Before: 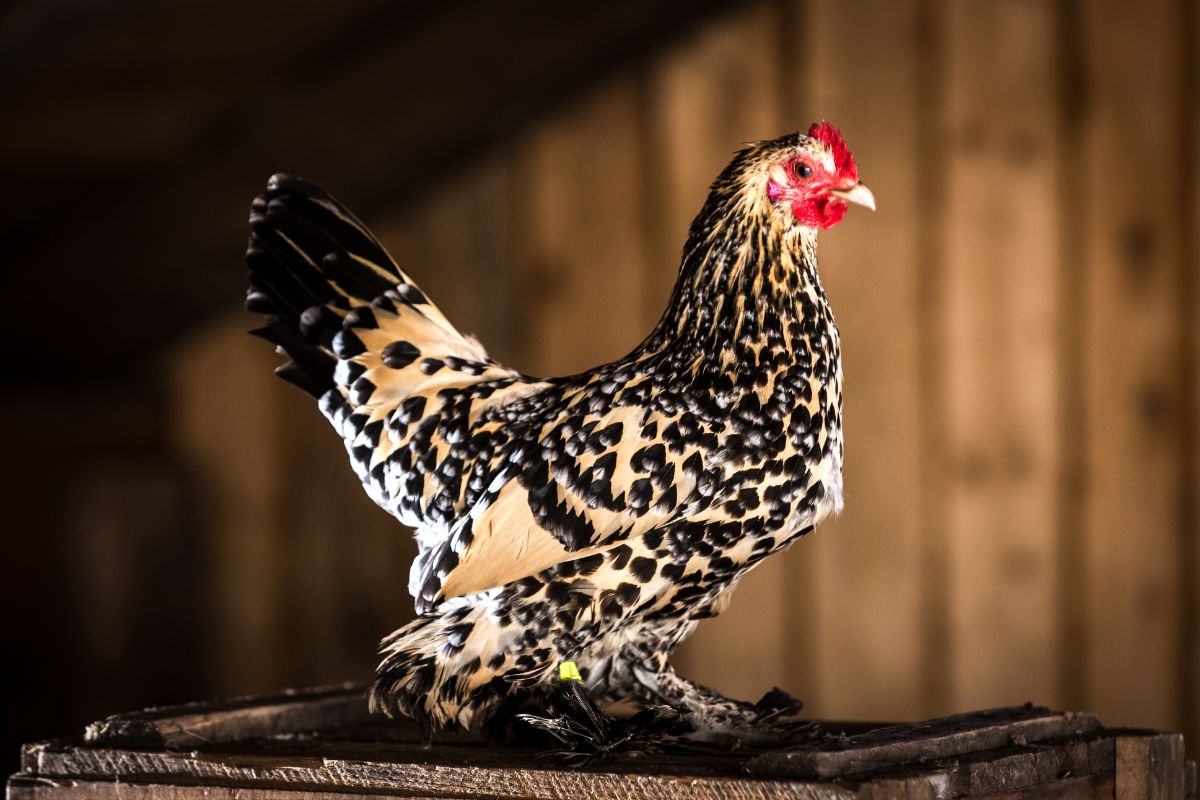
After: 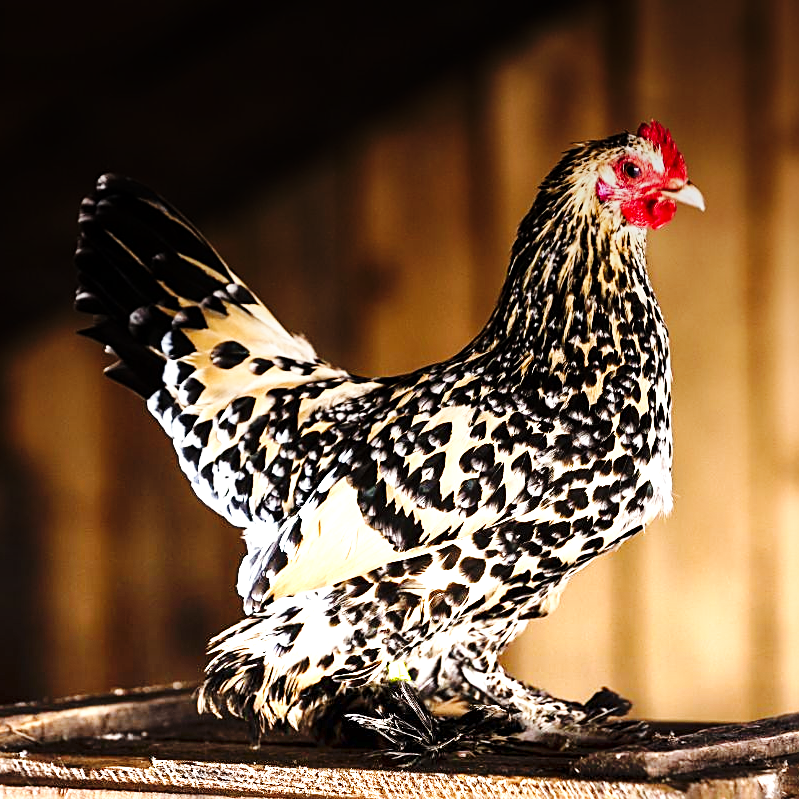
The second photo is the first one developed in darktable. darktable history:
exposure: exposure -1 EV, compensate highlight preservation false
crop and rotate: left 14.292%, right 19.041%
base curve: curves: ch0 [(0, 0) (0.036, 0.025) (0.121, 0.166) (0.206, 0.329) (0.605, 0.79) (1, 1)], preserve colors none
graduated density: density -3.9 EV
sharpen: amount 0.6
